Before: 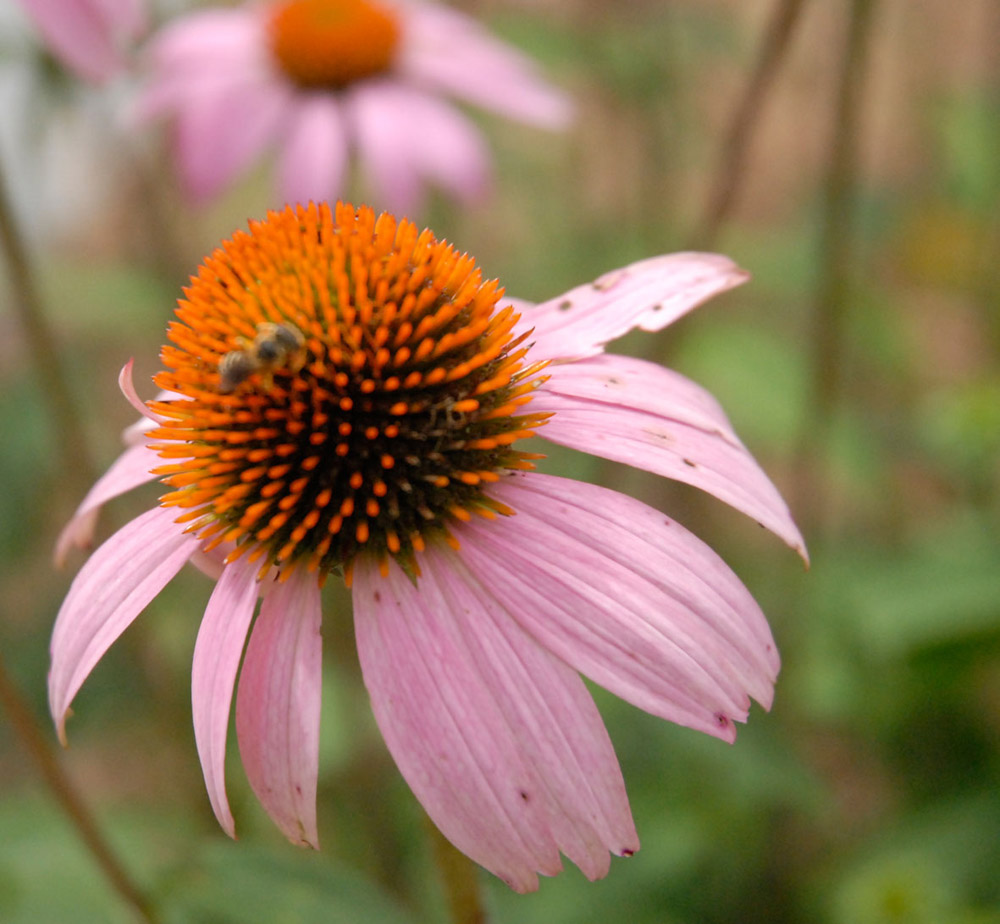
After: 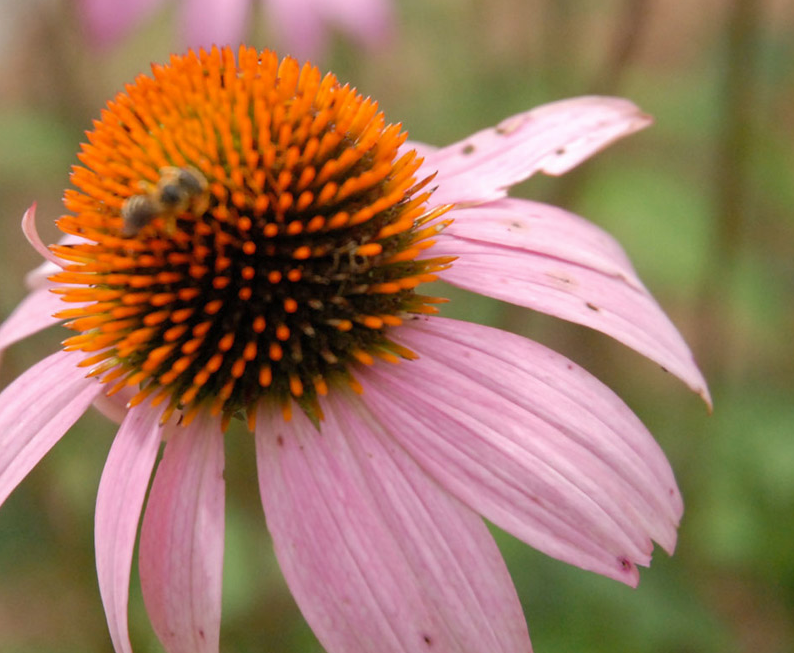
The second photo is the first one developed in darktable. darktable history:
shadows and highlights: radius 125.46, shadows 21.19, highlights -21.19, low approximation 0.01
crop: left 9.712%, top 16.928%, right 10.845%, bottom 12.332%
